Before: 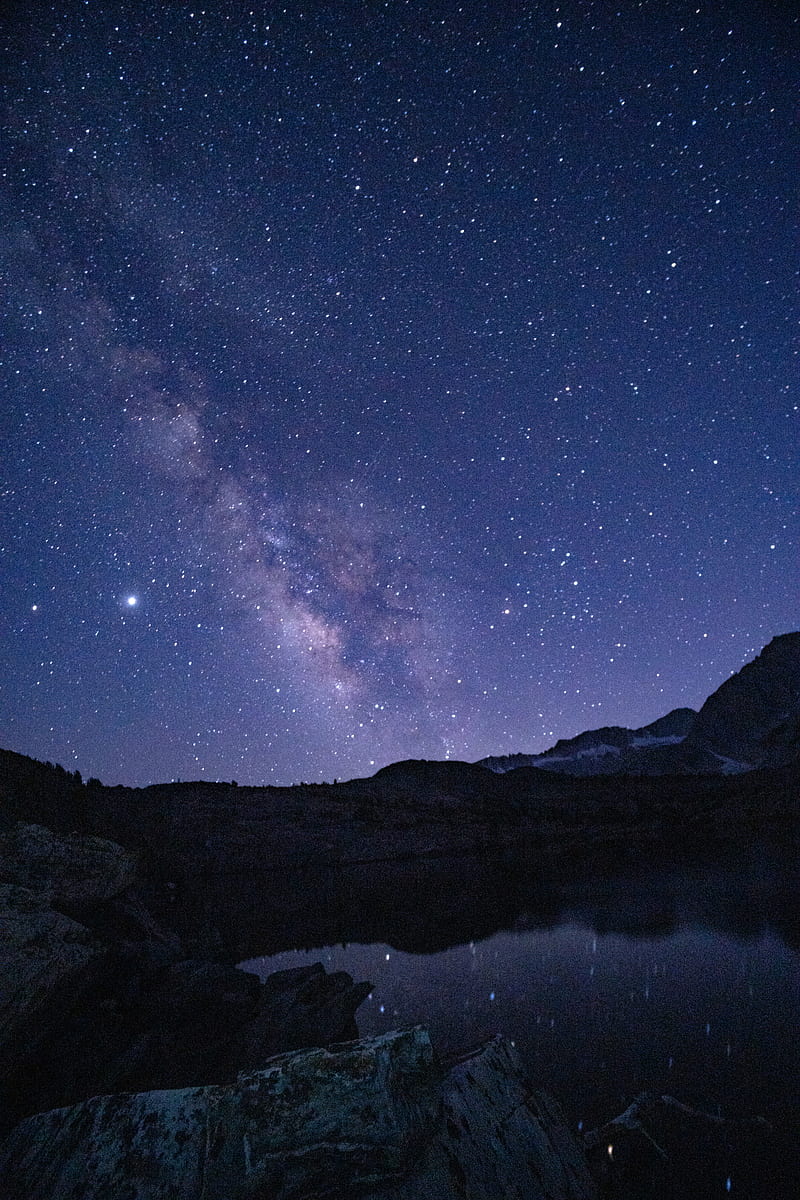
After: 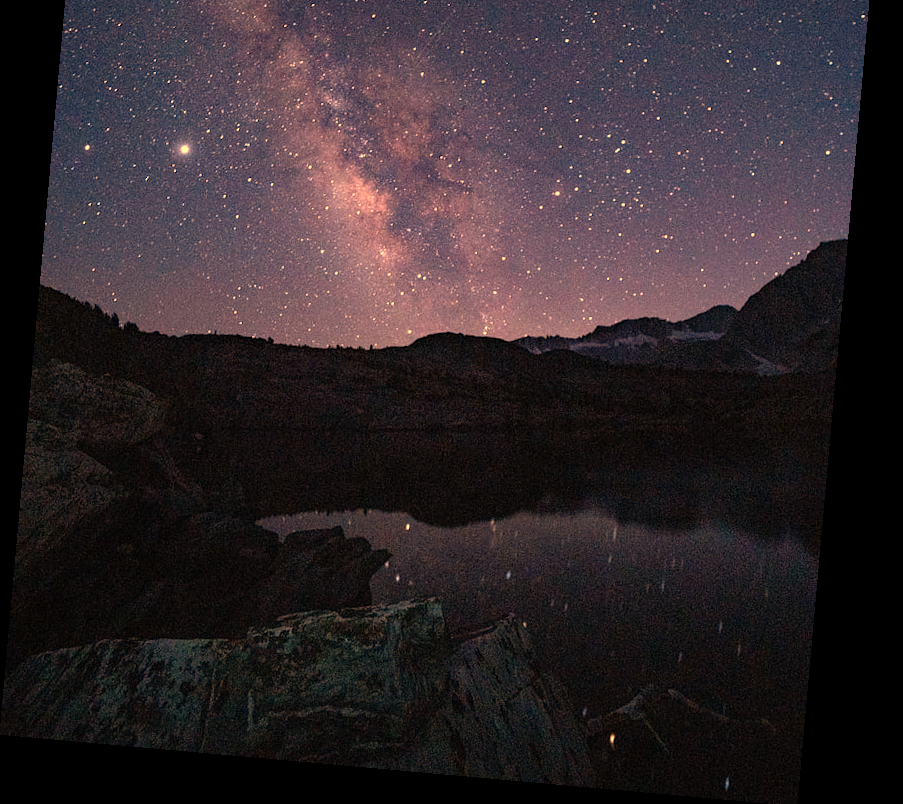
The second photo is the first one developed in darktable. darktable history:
white balance: red 1.467, blue 0.684
crop and rotate: top 36.435%
color contrast: green-magenta contrast 0.96
rotate and perspective: rotation 5.12°, automatic cropping off
